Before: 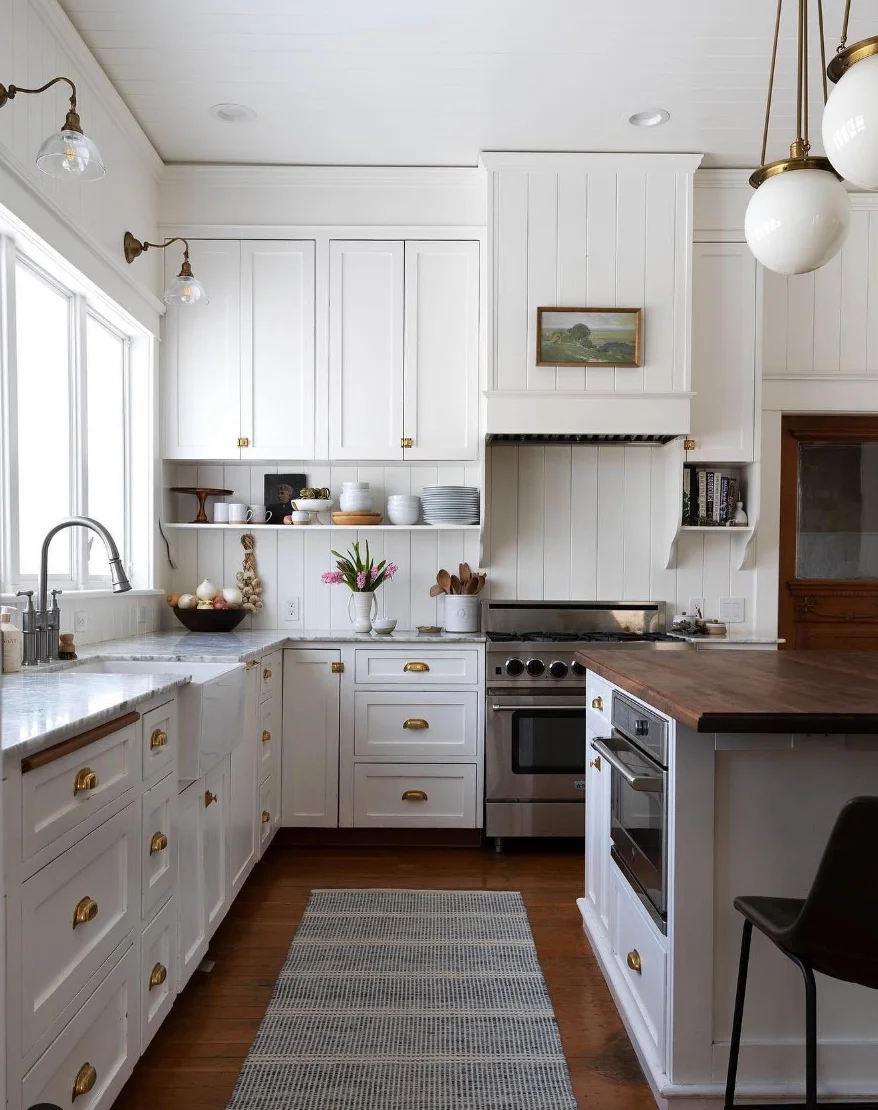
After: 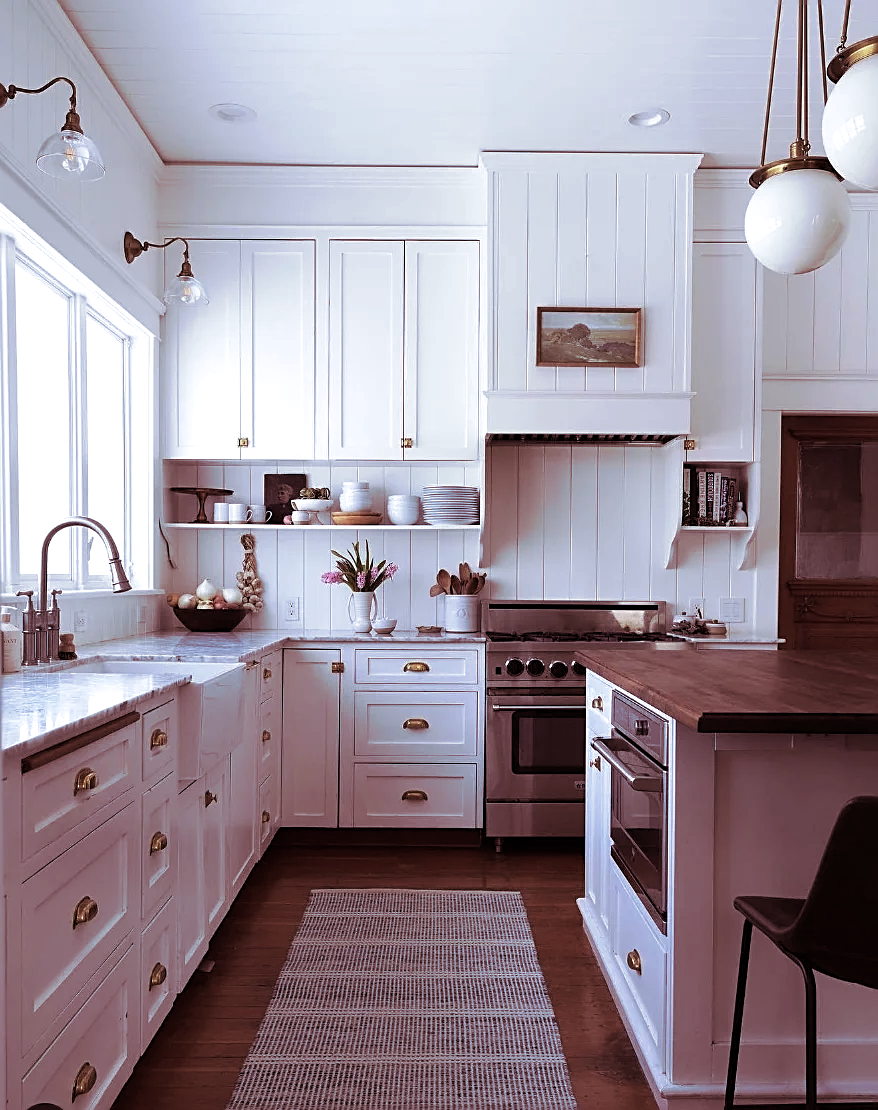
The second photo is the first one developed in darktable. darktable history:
sharpen: on, module defaults
split-toning: shadows › hue 360°
white balance: red 0.967, blue 1.119, emerald 0.756
